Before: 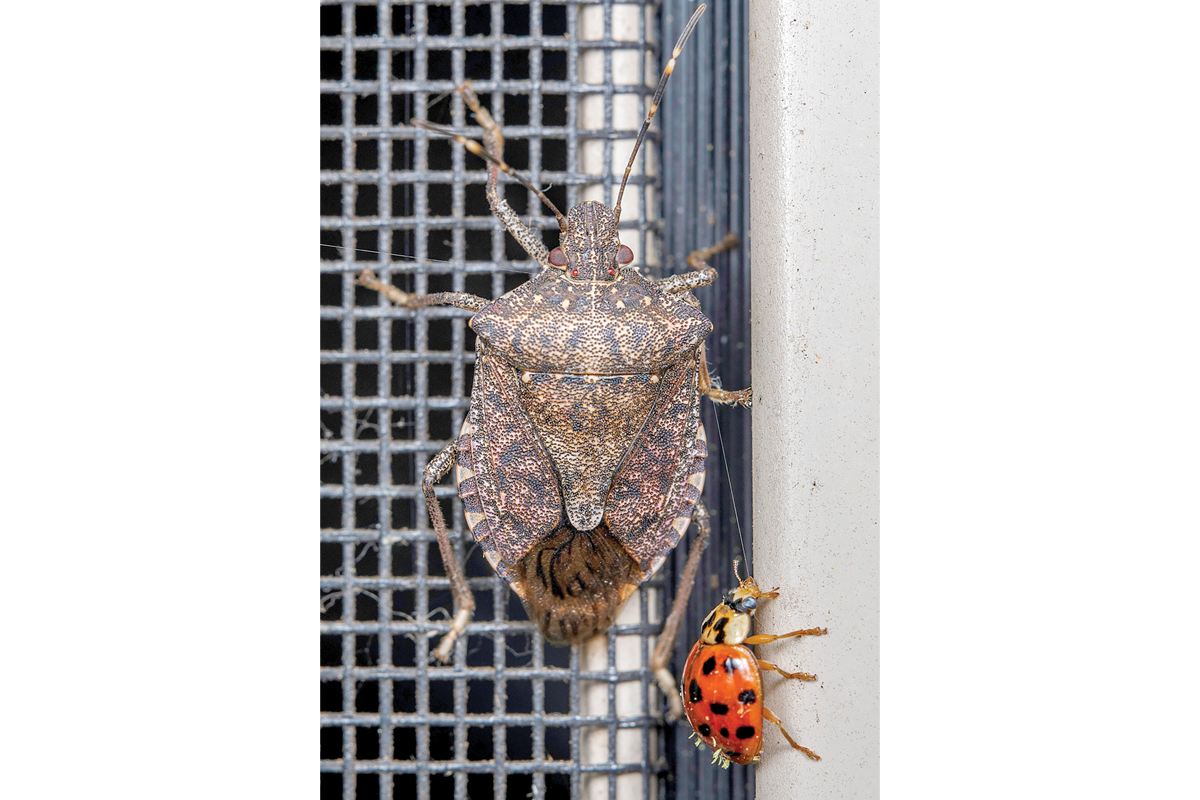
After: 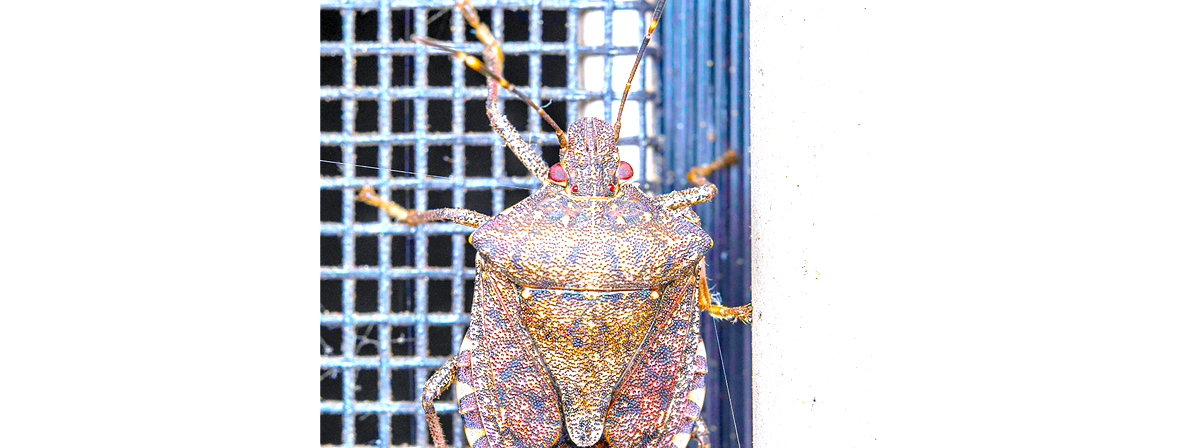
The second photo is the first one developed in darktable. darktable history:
crop and rotate: top 10.605%, bottom 33.274%
white balance: red 0.974, blue 1.044
color balance rgb: linear chroma grading › global chroma 10%, perceptual saturation grading › global saturation 40%, perceptual brilliance grading › global brilliance 30%, global vibrance 20%
color correction: saturation 1.34
